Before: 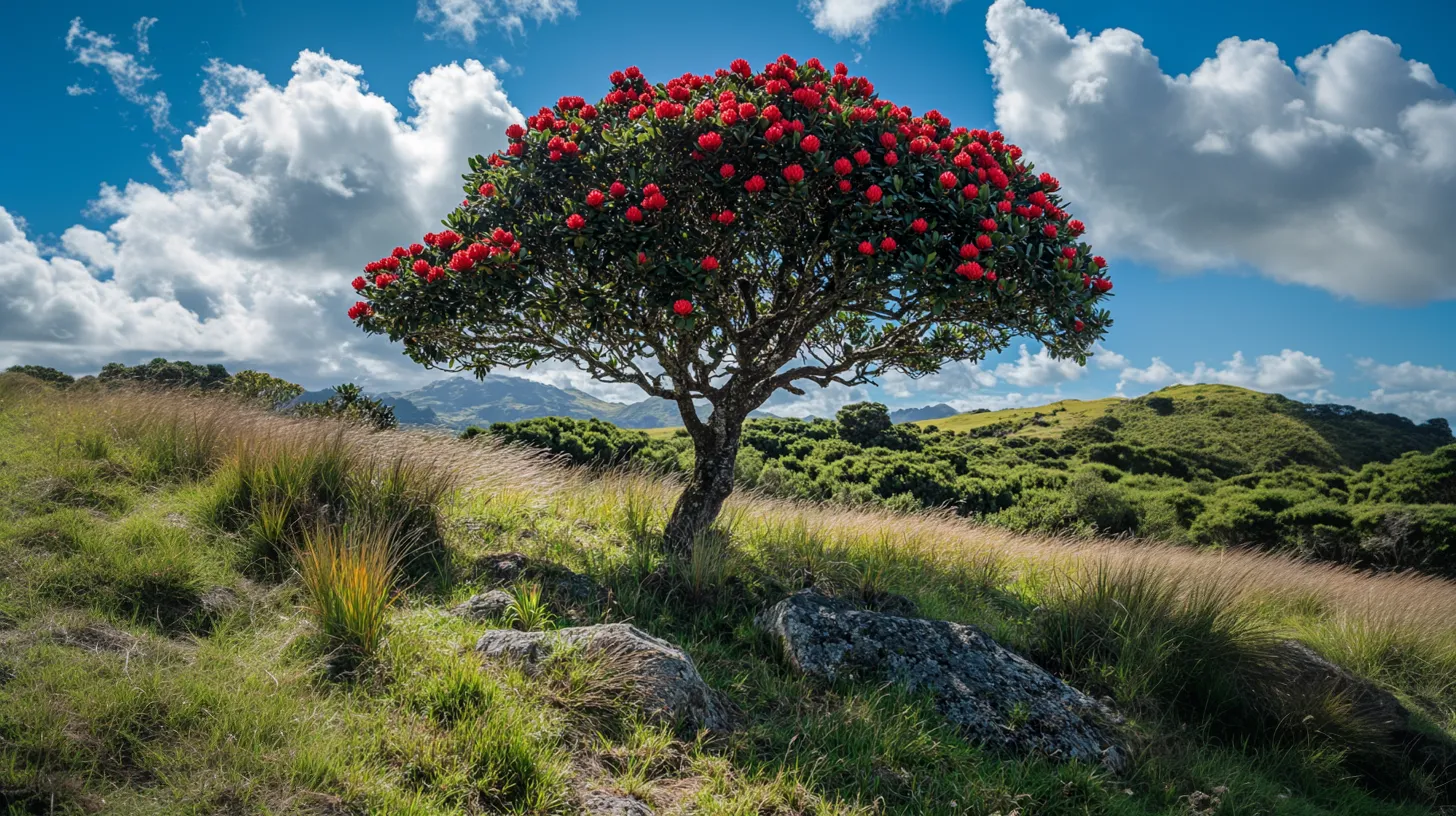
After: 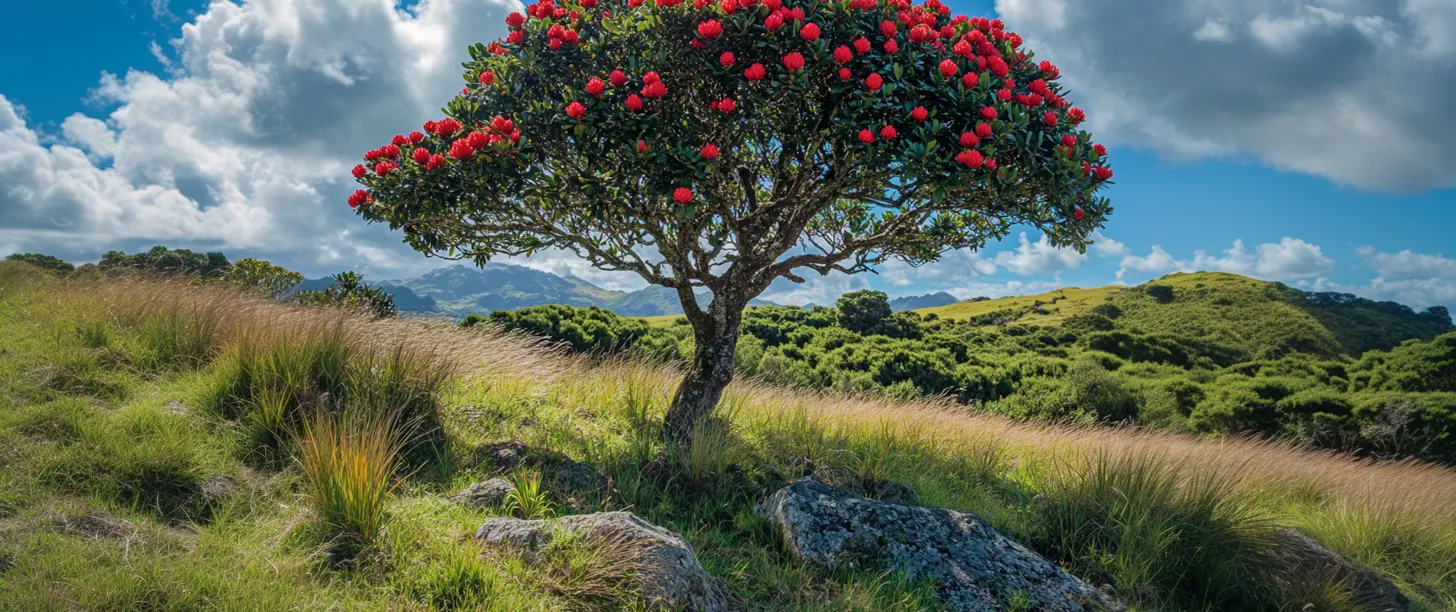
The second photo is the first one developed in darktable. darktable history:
velvia: on, module defaults
shadows and highlights: on, module defaults
crop: top 13.819%, bottom 11.169%
